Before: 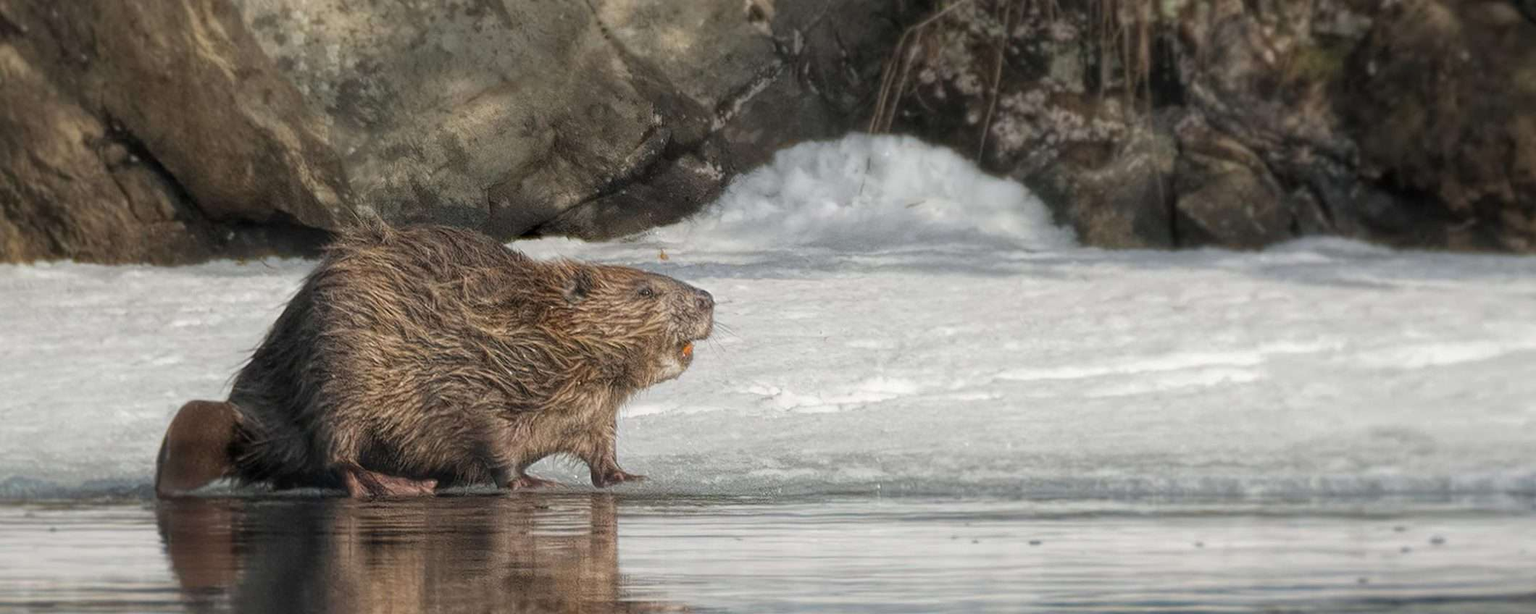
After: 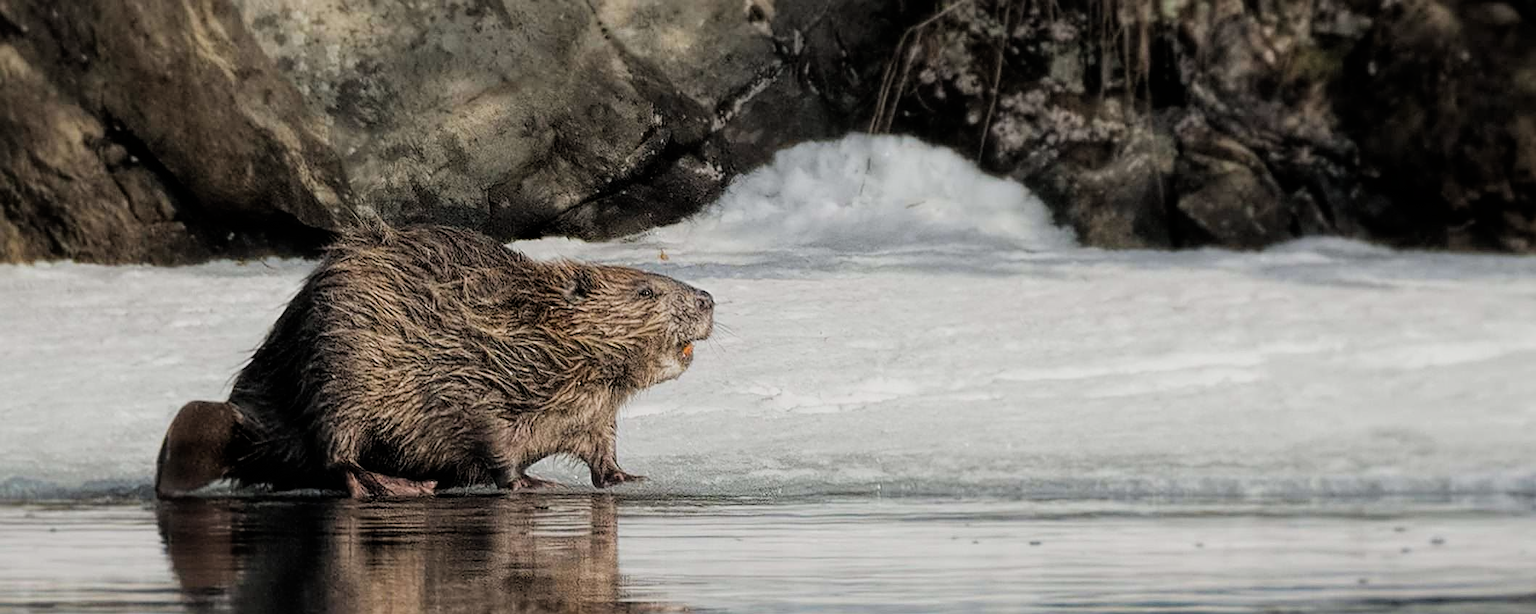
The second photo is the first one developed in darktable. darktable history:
filmic rgb: black relative exposure -5 EV, white relative exposure 3.97 EV, hardness 2.89, contrast 1.299, highlights saturation mix -29.11%
sharpen: amount 0.496
